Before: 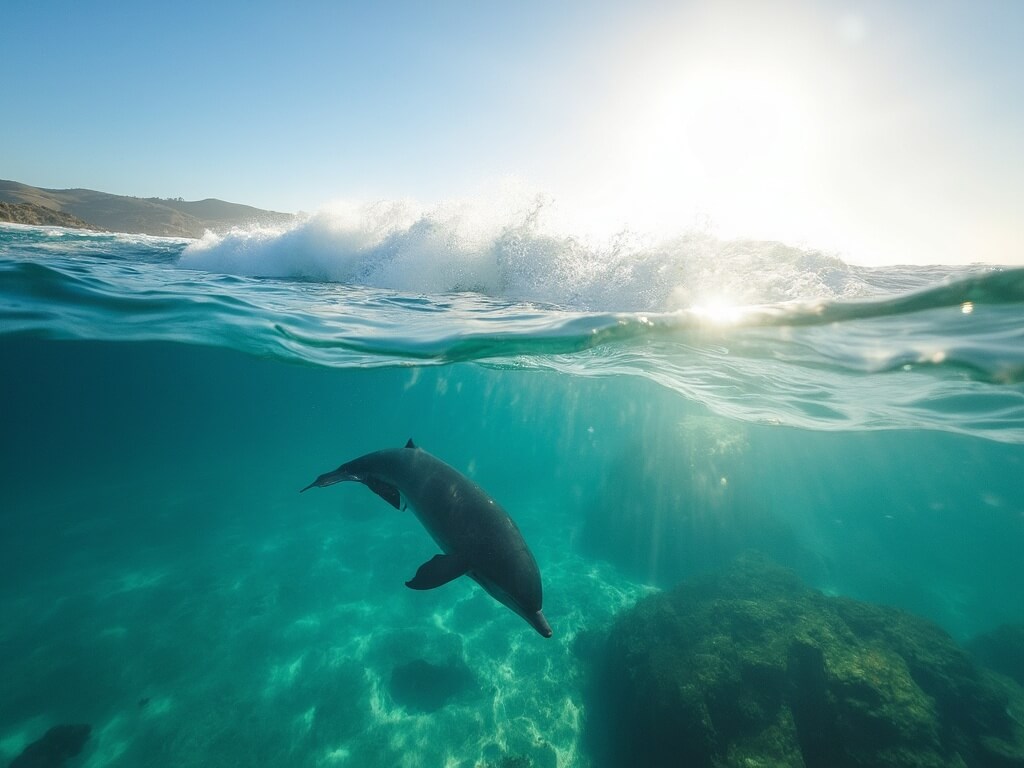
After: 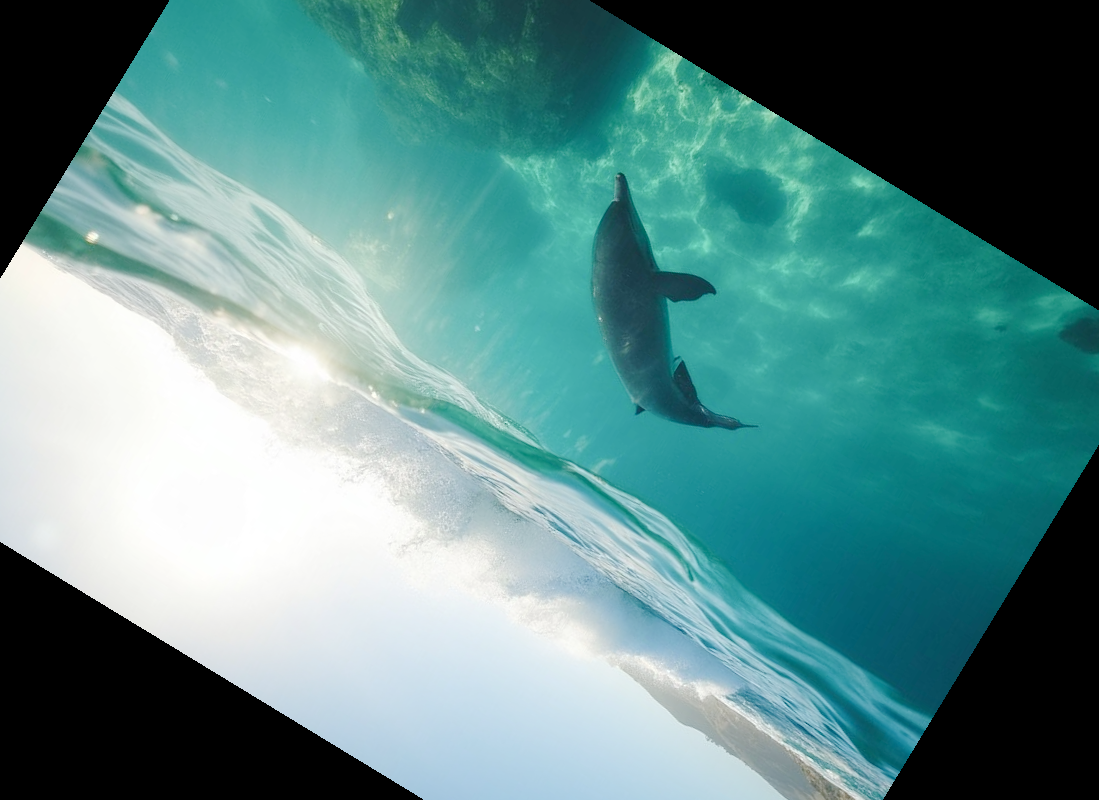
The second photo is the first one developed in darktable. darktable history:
base curve: curves: ch0 [(0, 0) (0.158, 0.273) (0.879, 0.895) (1, 1)], preserve colors none
crop and rotate: angle 148.68°, left 9.111%, top 15.603%, right 4.588%, bottom 17.041%
